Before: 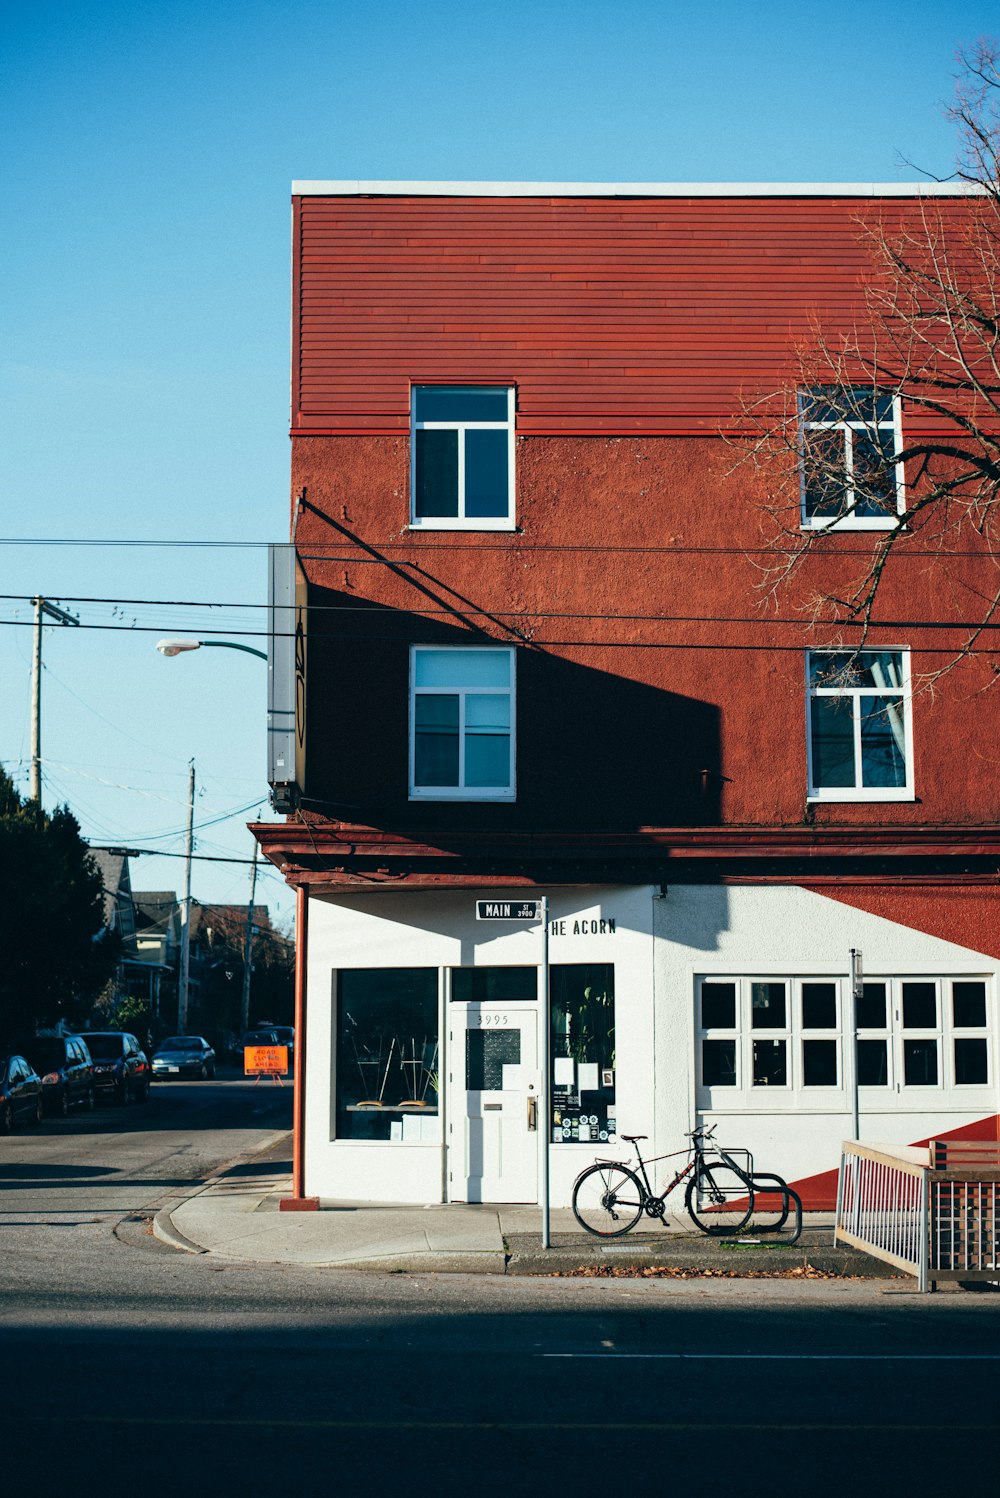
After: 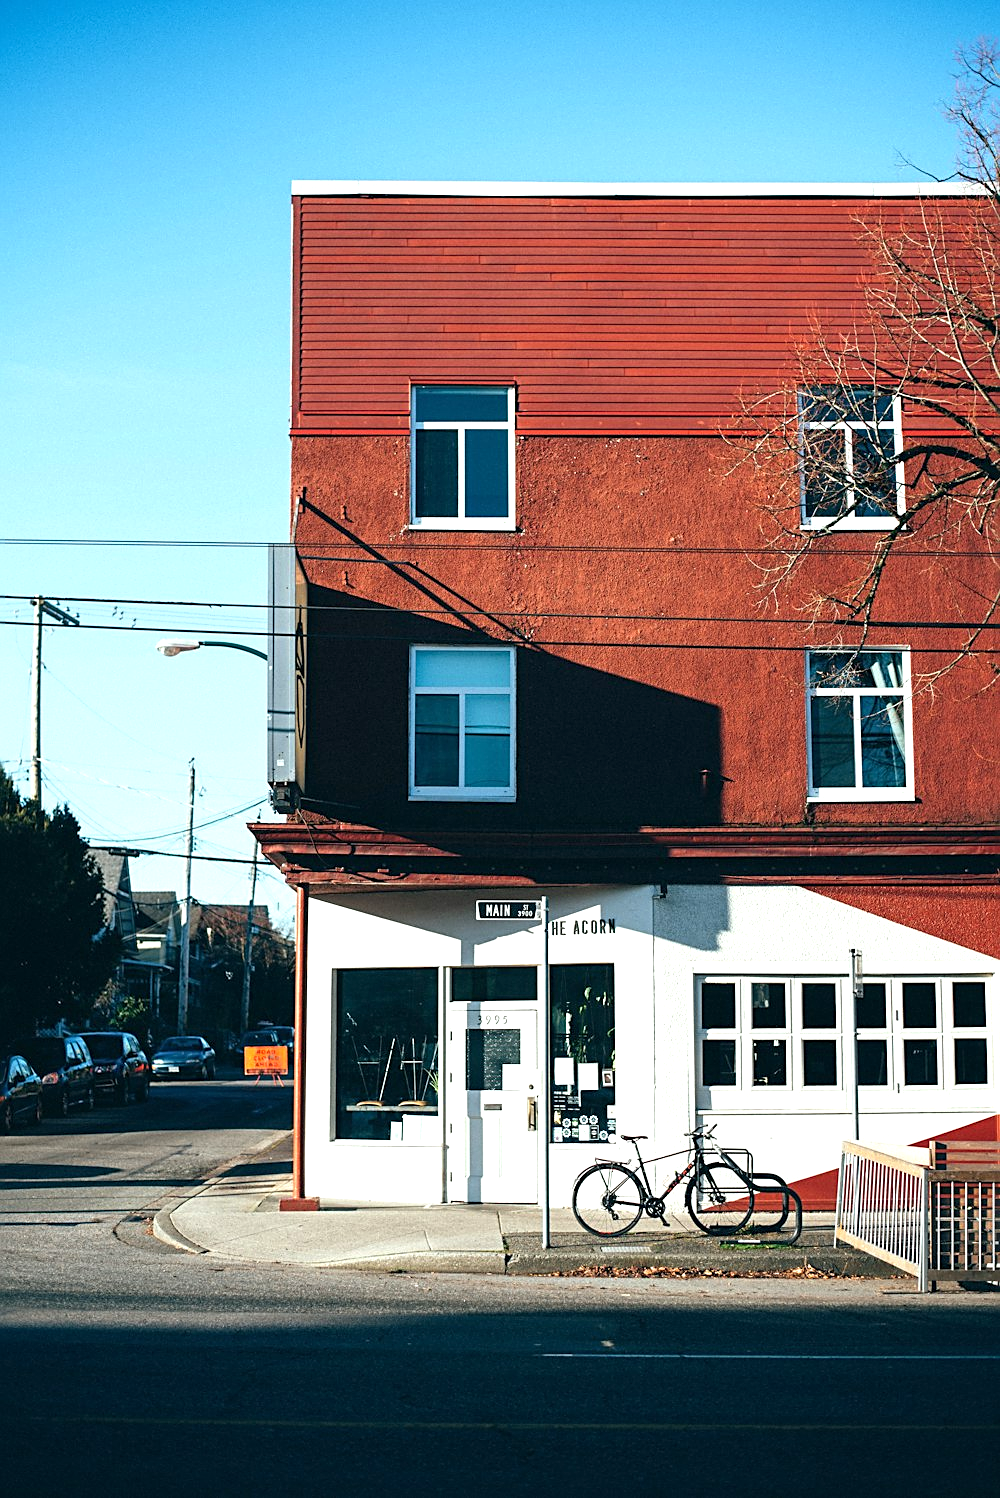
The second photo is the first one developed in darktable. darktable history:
sharpen: on, module defaults
exposure: exposure 0.559 EV, compensate highlight preservation false
